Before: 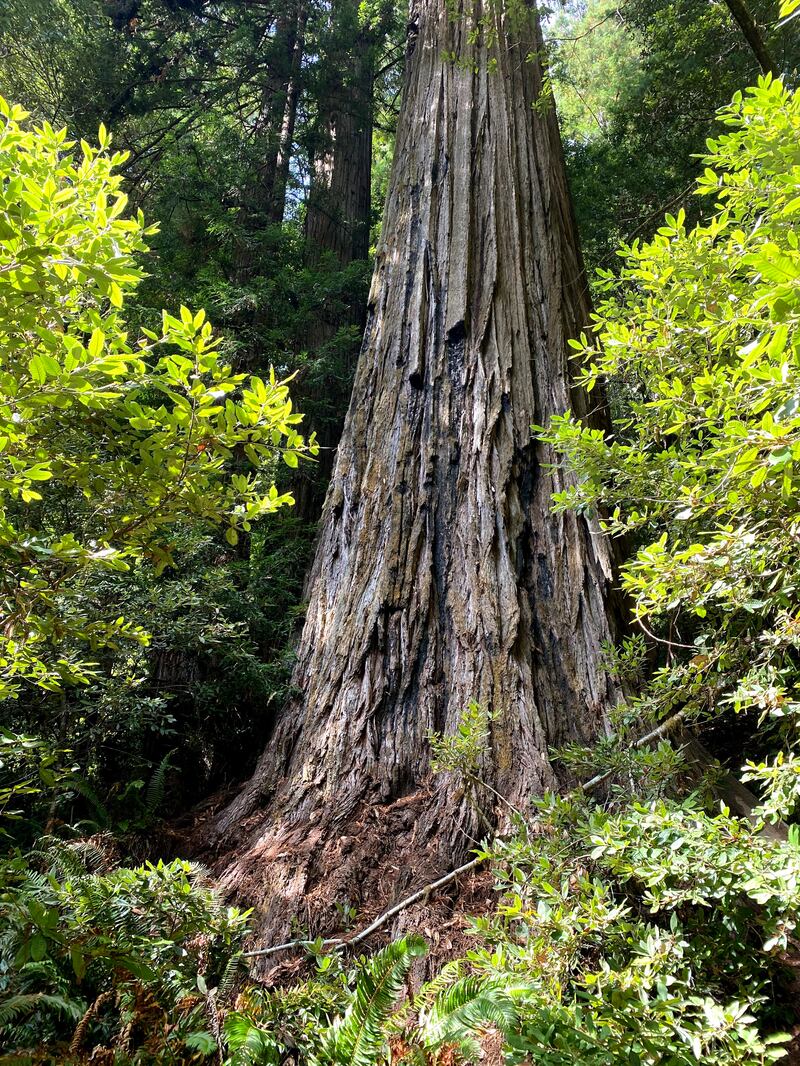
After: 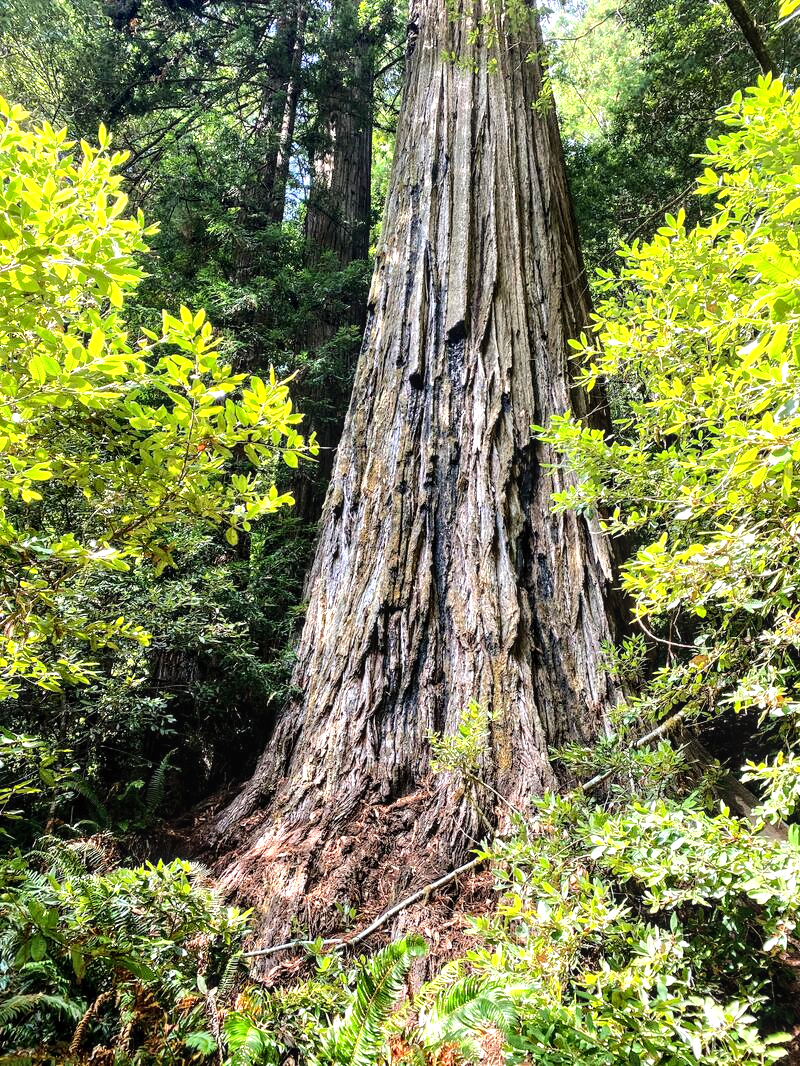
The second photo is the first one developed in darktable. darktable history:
local contrast: on, module defaults
tone equalizer: -7 EV 0.148 EV, -6 EV 0.574 EV, -5 EV 1.16 EV, -4 EV 1.3 EV, -3 EV 1.14 EV, -2 EV 0.6 EV, -1 EV 0.158 EV, smoothing diameter 2.21%, edges refinement/feathering 19.9, mask exposure compensation -1.57 EV, filter diffusion 5
